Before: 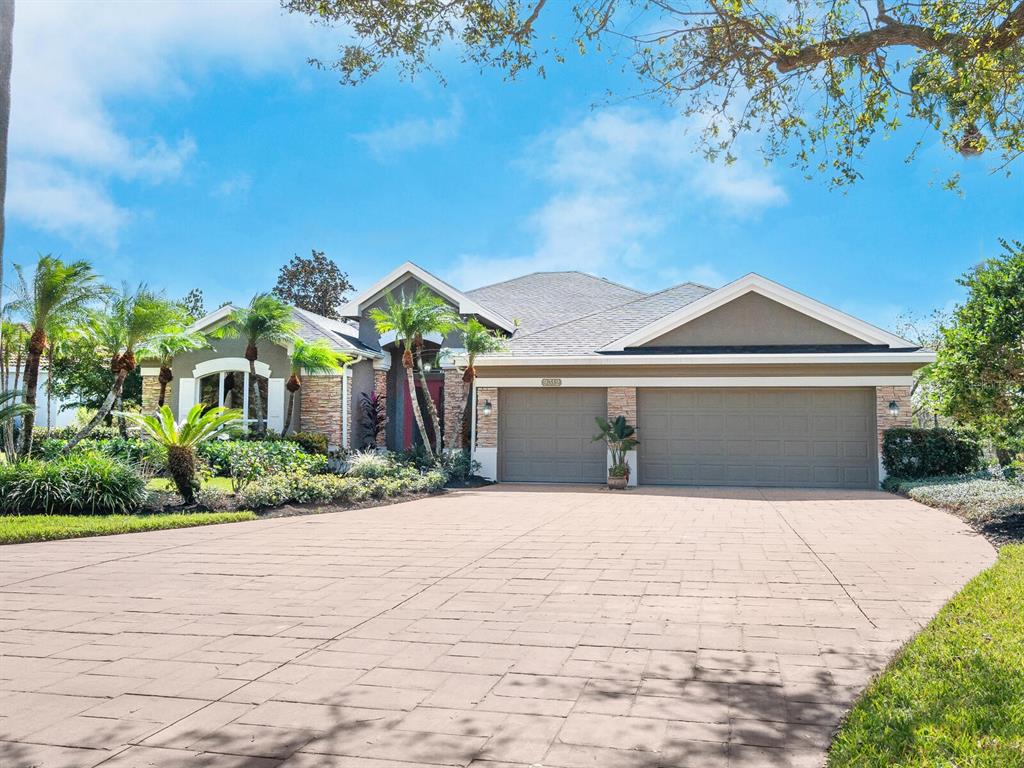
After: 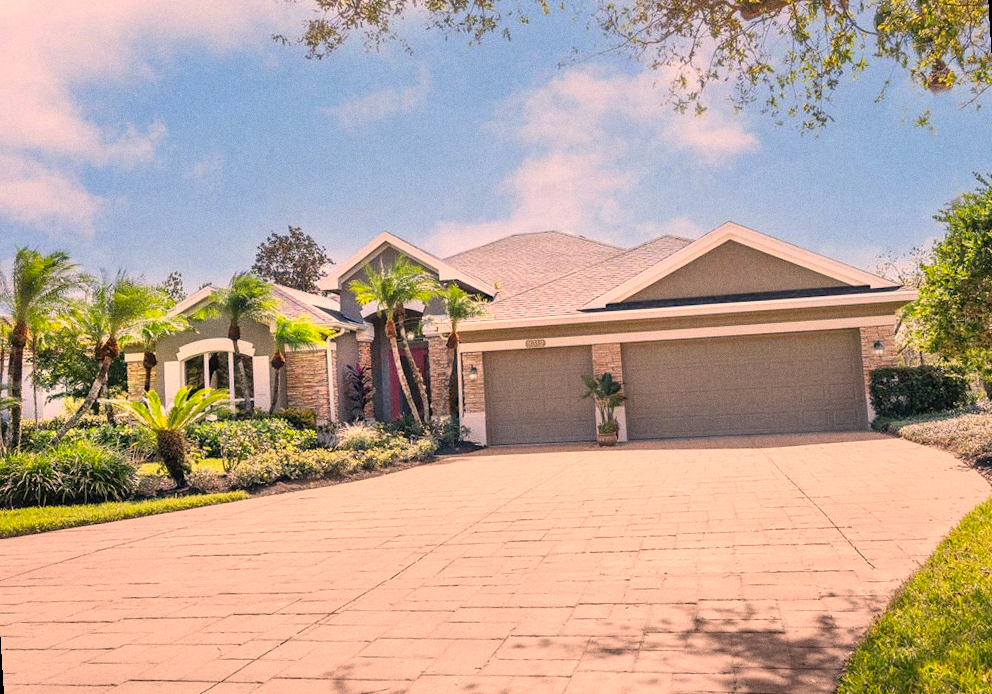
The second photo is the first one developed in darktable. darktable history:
rotate and perspective: rotation -3.52°, crop left 0.036, crop right 0.964, crop top 0.081, crop bottom 0.919
grain: on, module defaults
color correction: highlights a* 21.88, highlights b* 22.25
